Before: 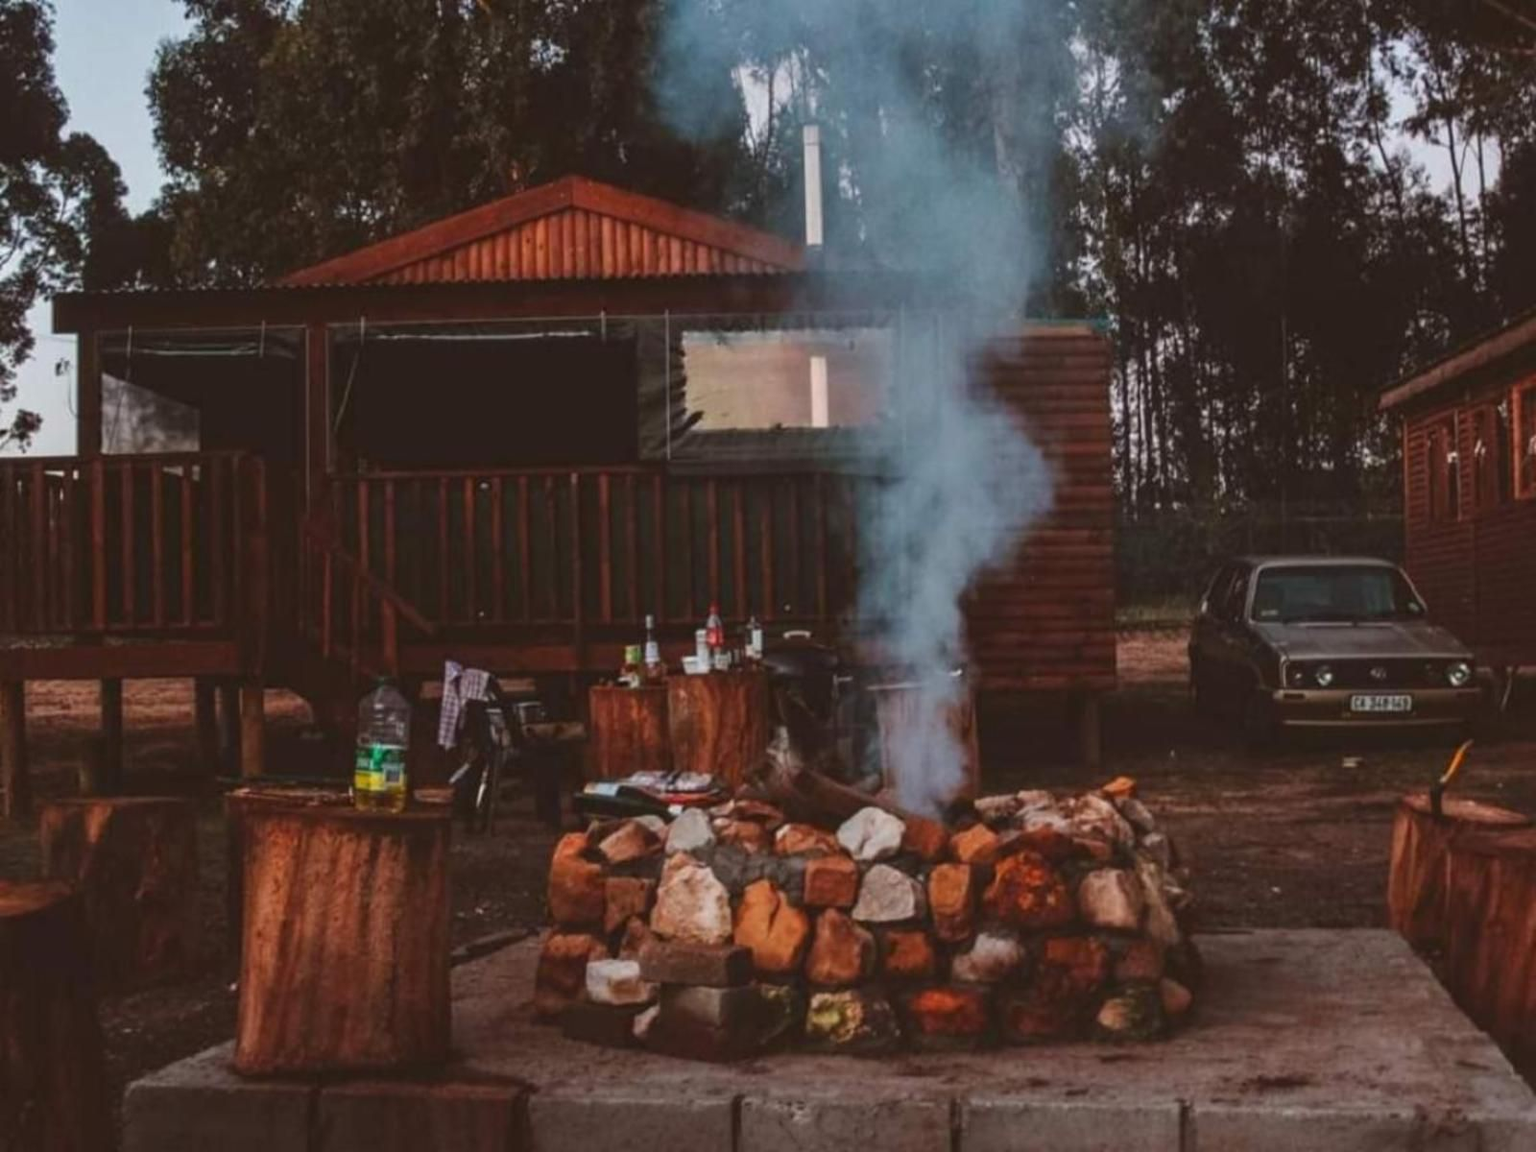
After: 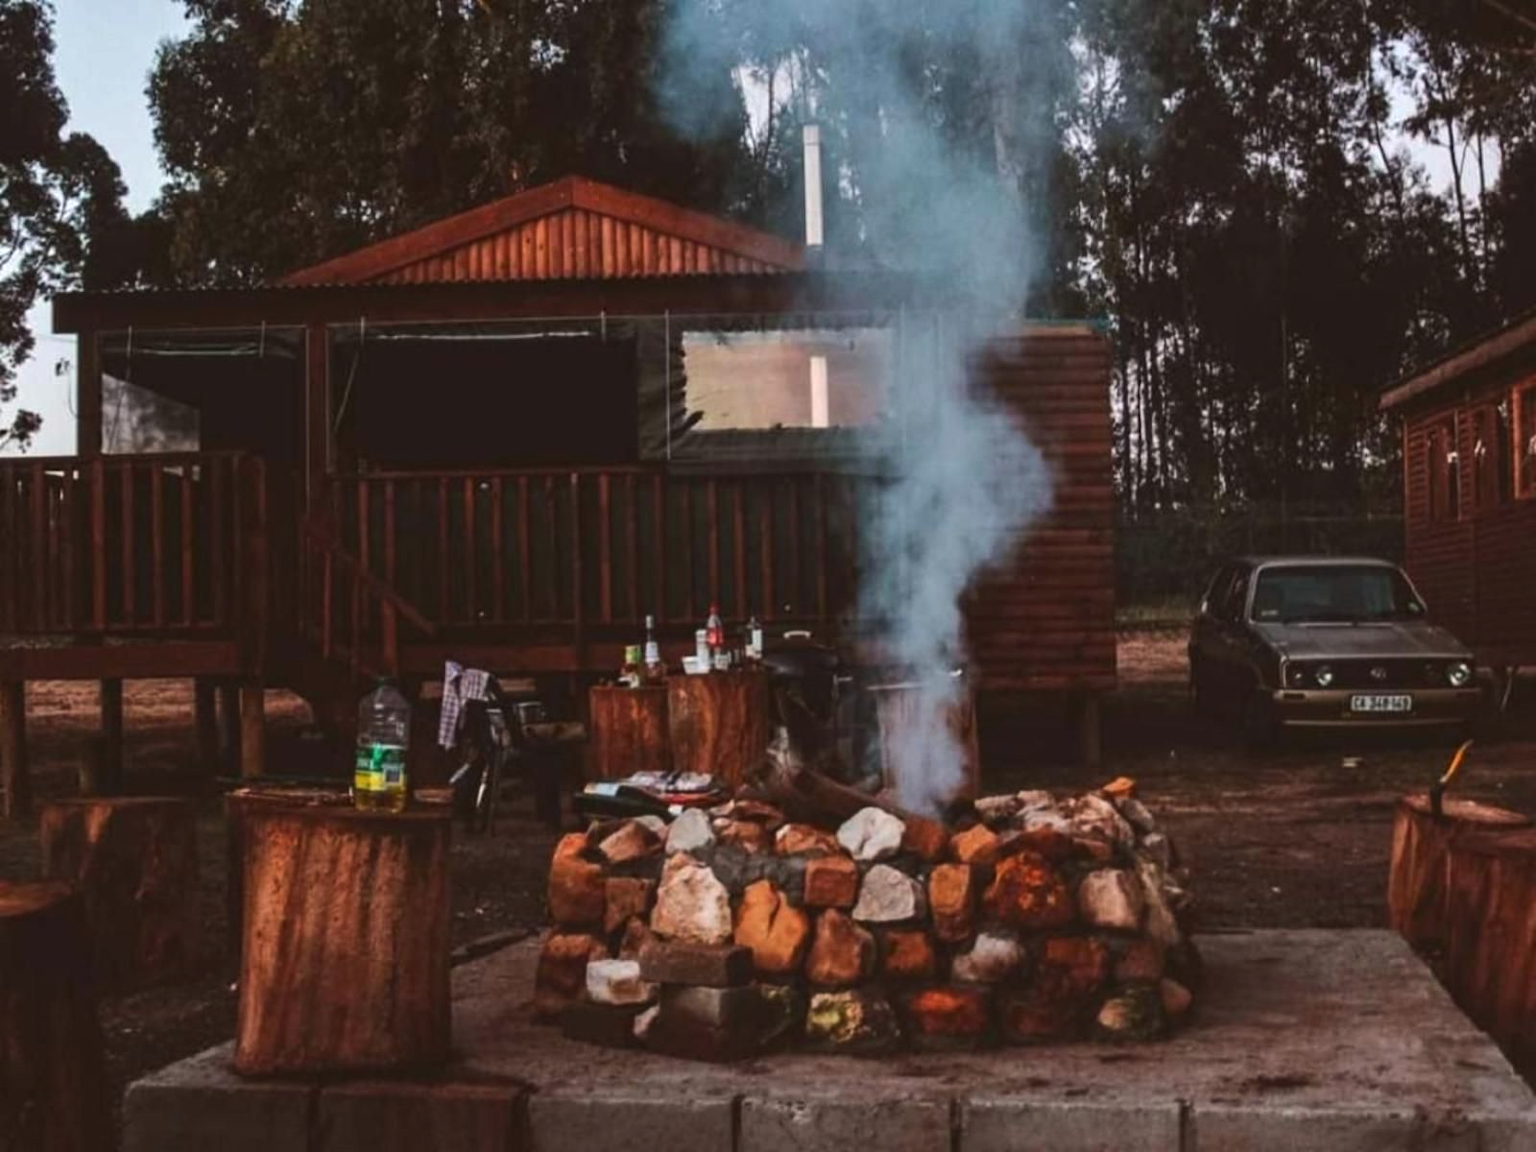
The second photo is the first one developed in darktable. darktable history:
tone equalizer: -8 EV -0.408 EV, -7 EV -0.397 EV, -6 EV -0.293 EV, -5 EV -0.242 EV, -3 EV 0.248 EV, -2 EV 0.329 EV, -1 EV 0.389 EV, +0 EV 0.403 EV, edges refinement/feathering 500, mask exposure compensation -1.57 EV, preserve details no
